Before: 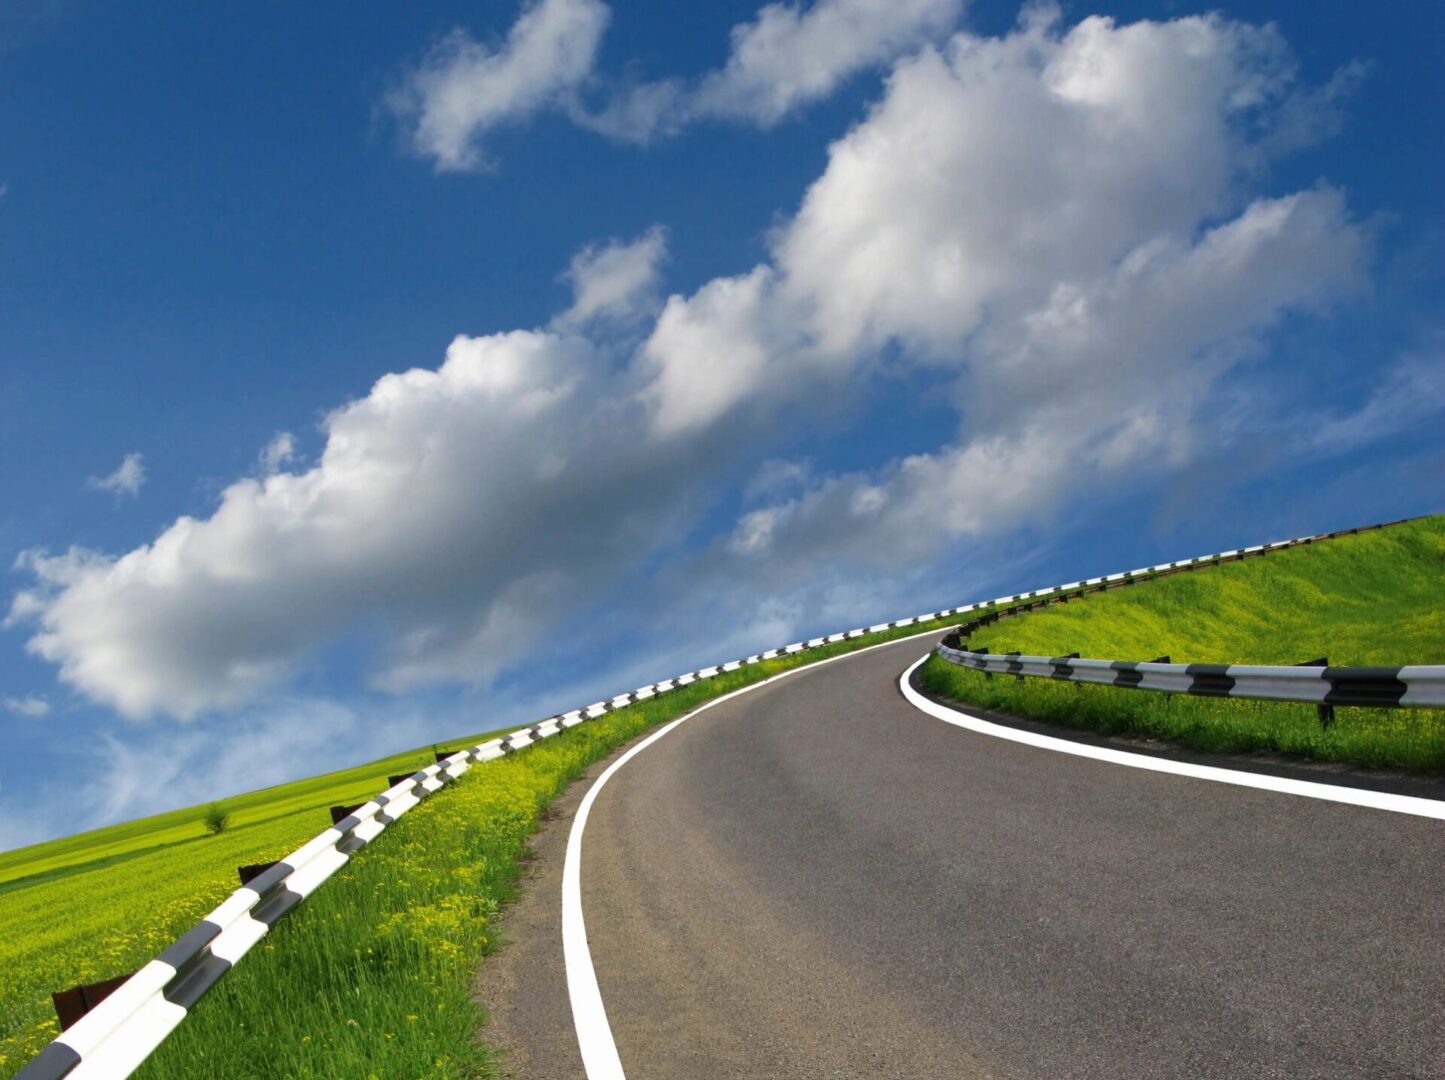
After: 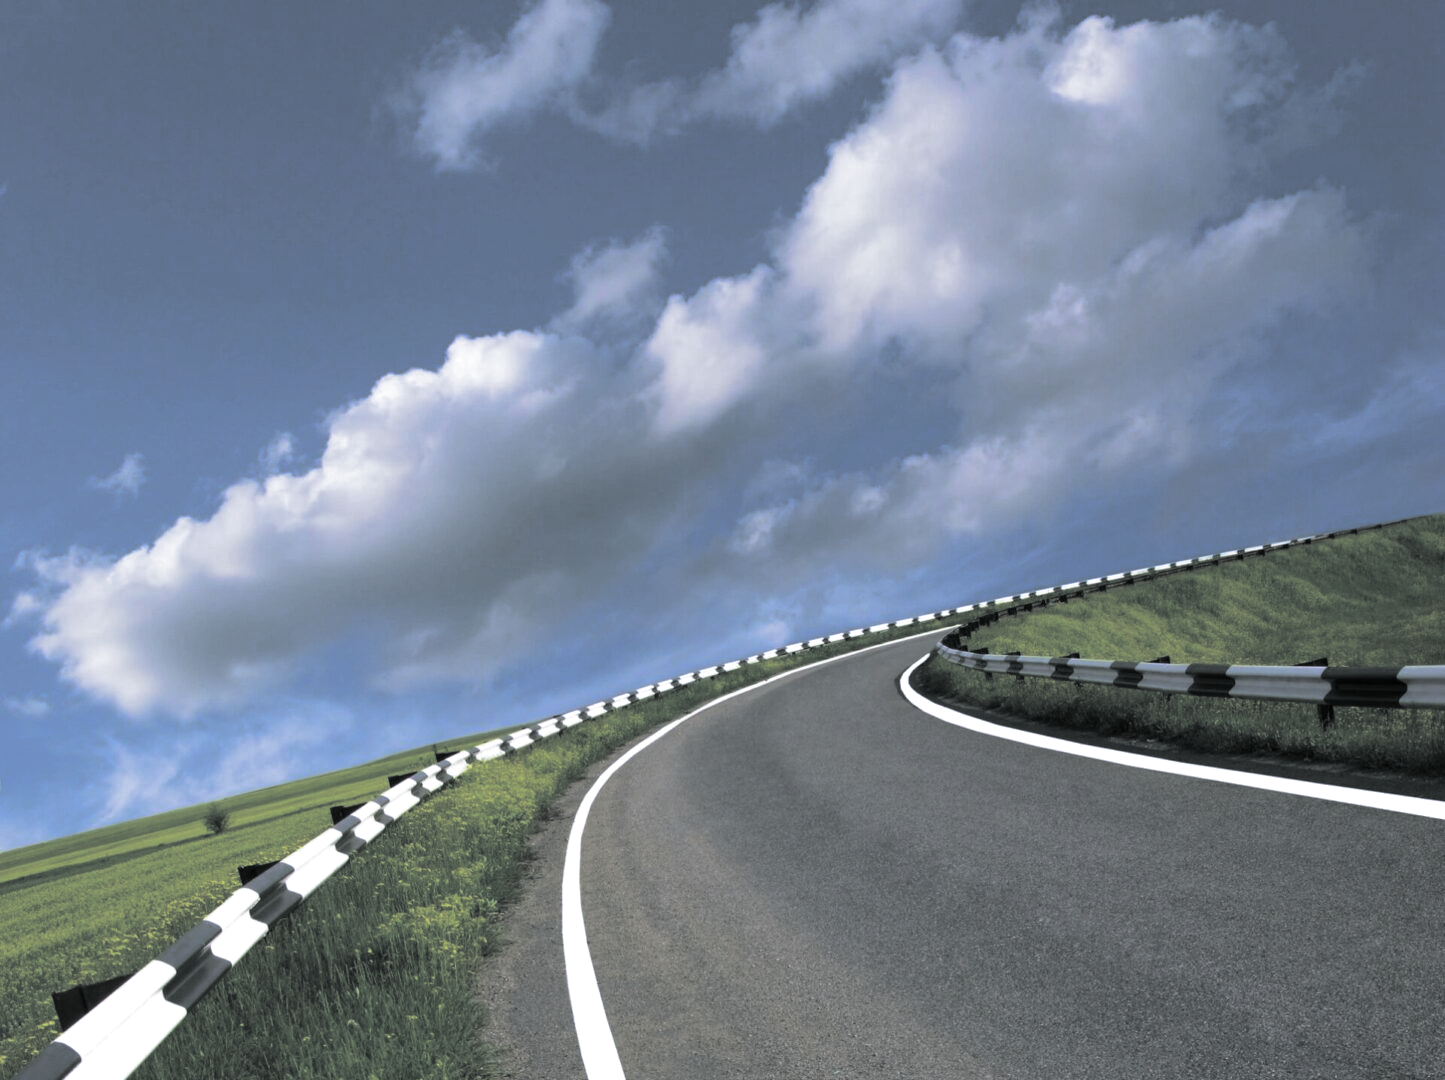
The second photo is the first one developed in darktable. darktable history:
split-toning: shadows › hue 190.8°, shadows › saturation 0.05, highlights › hue 54°, highlights › saturation 0.05, compress 0%
white balance: red 0.967, blue 1.119, emerald 0.756
